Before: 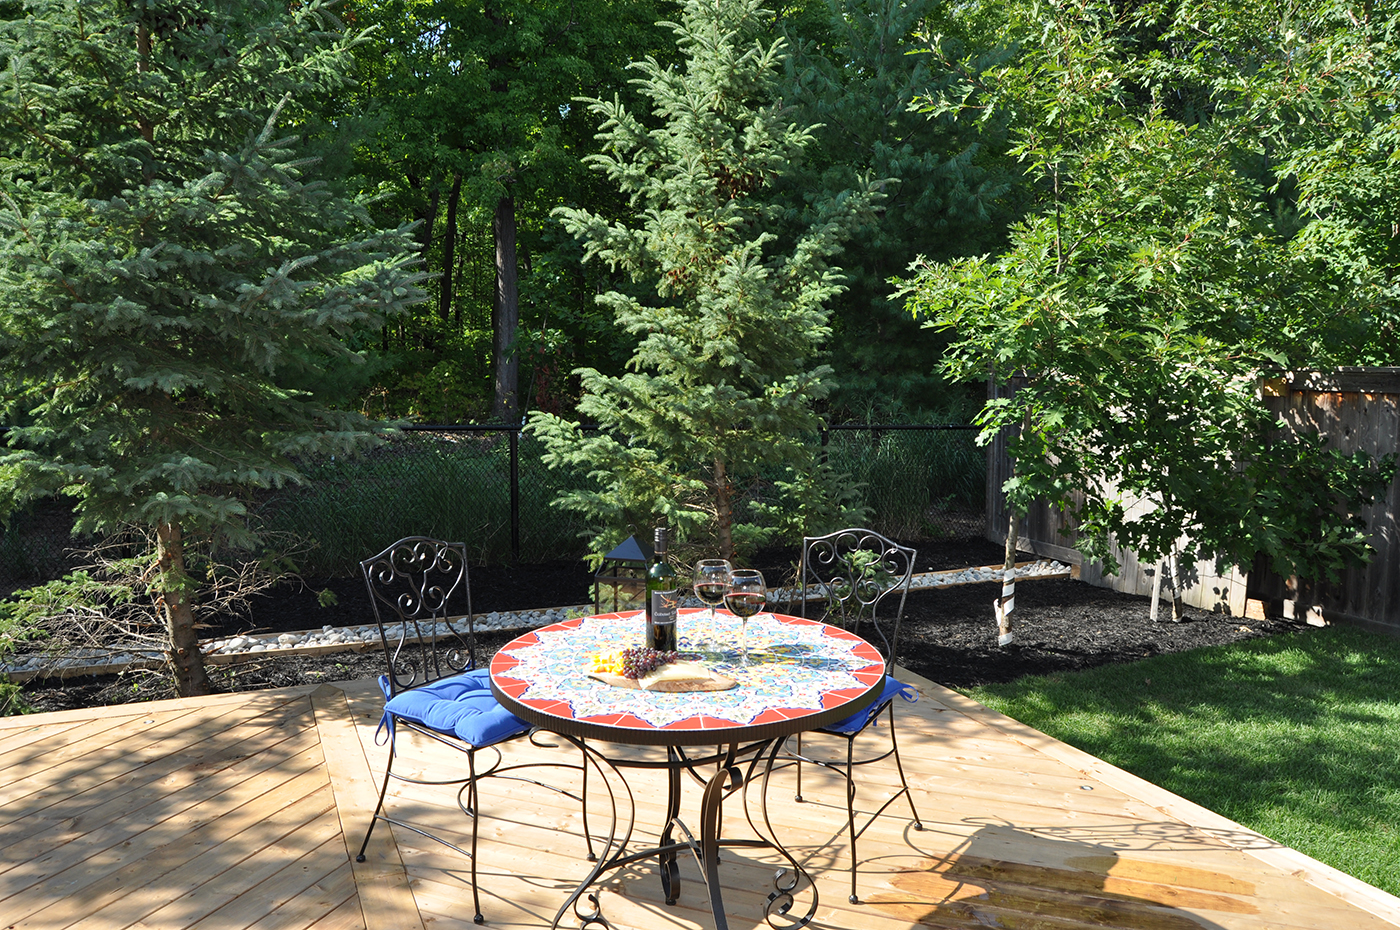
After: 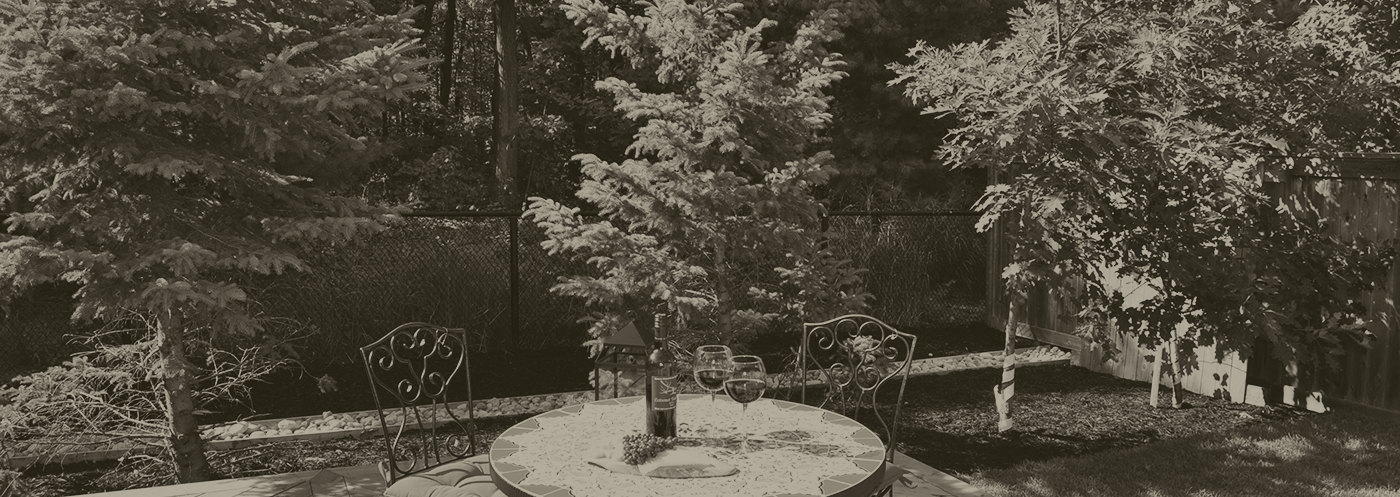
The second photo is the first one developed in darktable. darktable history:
crop and rotate: top 23.043%, bottom 23.437%
contrast brightness saturation: contrast 0.39, brightness 0.1
colorize: hue 41.44°, saturation 22%, source mix 60%, lightness 10.61%
shadows and highlights: on, module defaults
